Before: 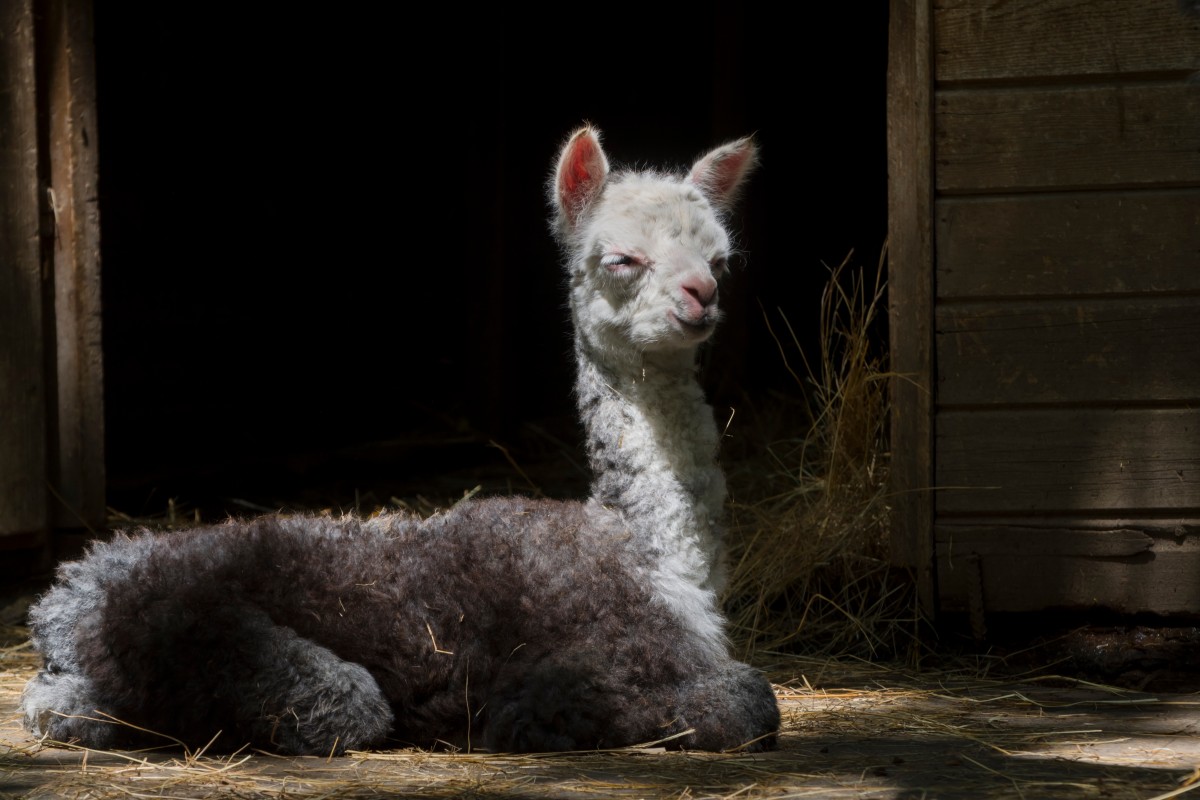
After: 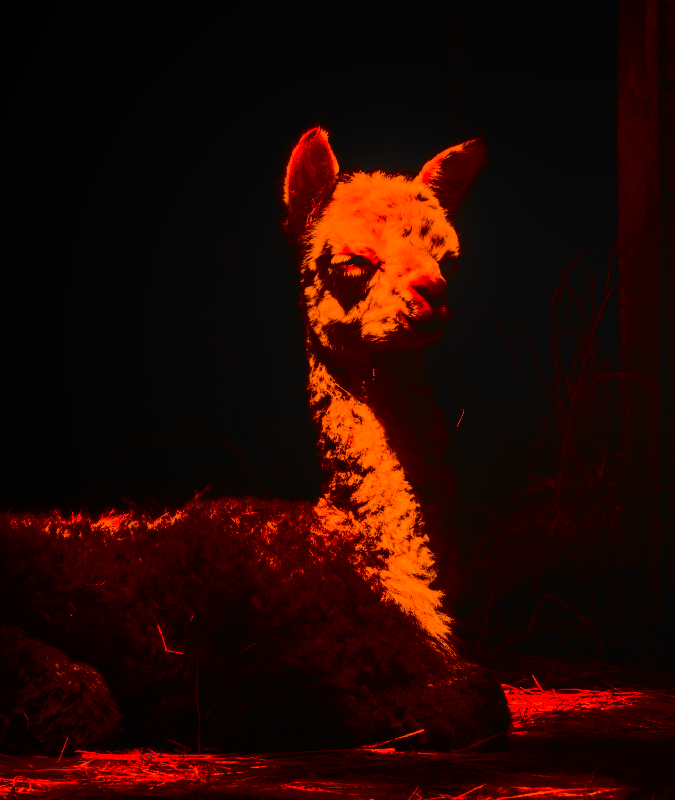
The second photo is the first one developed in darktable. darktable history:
crop and rotate: left 22.516%, right 21.234%
rgb curve: curves: ch0 [(0, 0.186) (0.314, 0.284) (0.775, 0.708) (1, 1)], compensate middle gray true, preserve colors none
contrast brightness saturation: contrast 0.77, brightness -1, saturation 1
white balance: red 1.467, blue 0.684
local contrast: highlights 66%, shadows 33%, detail 166%, midtone range 0.2
